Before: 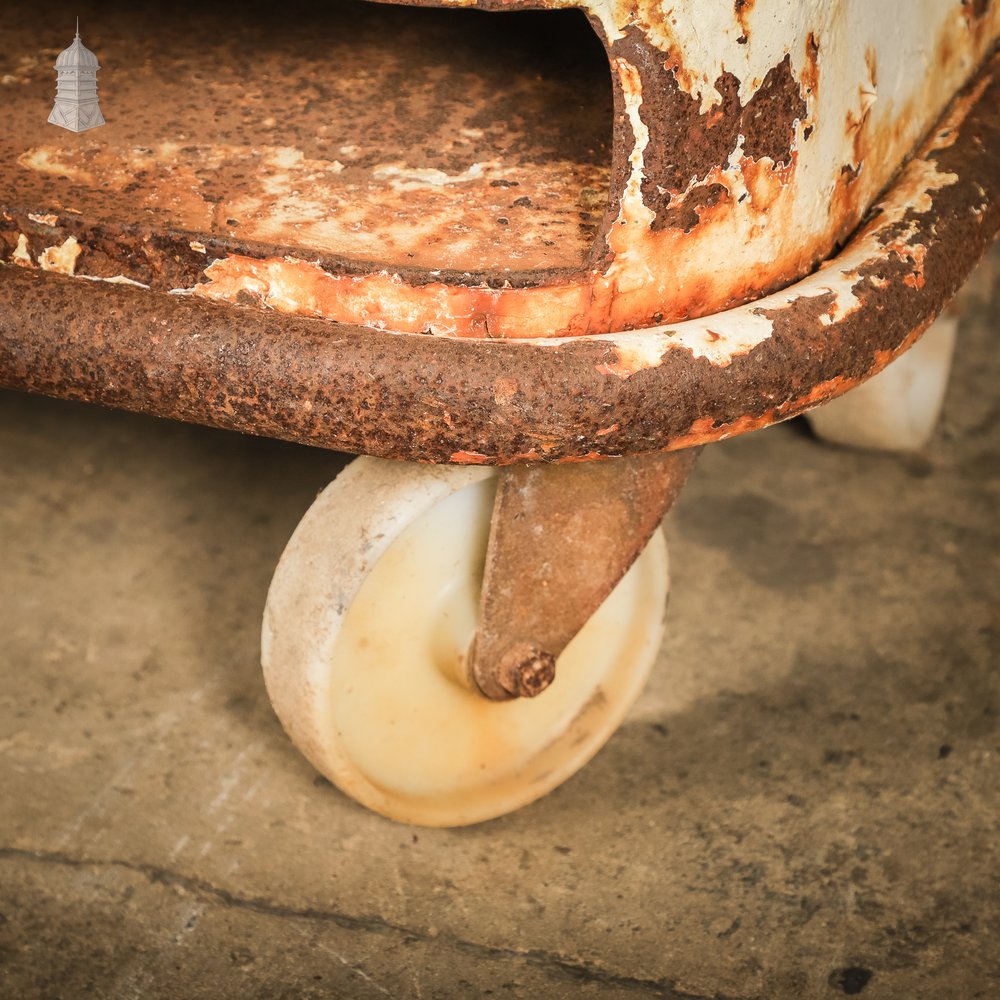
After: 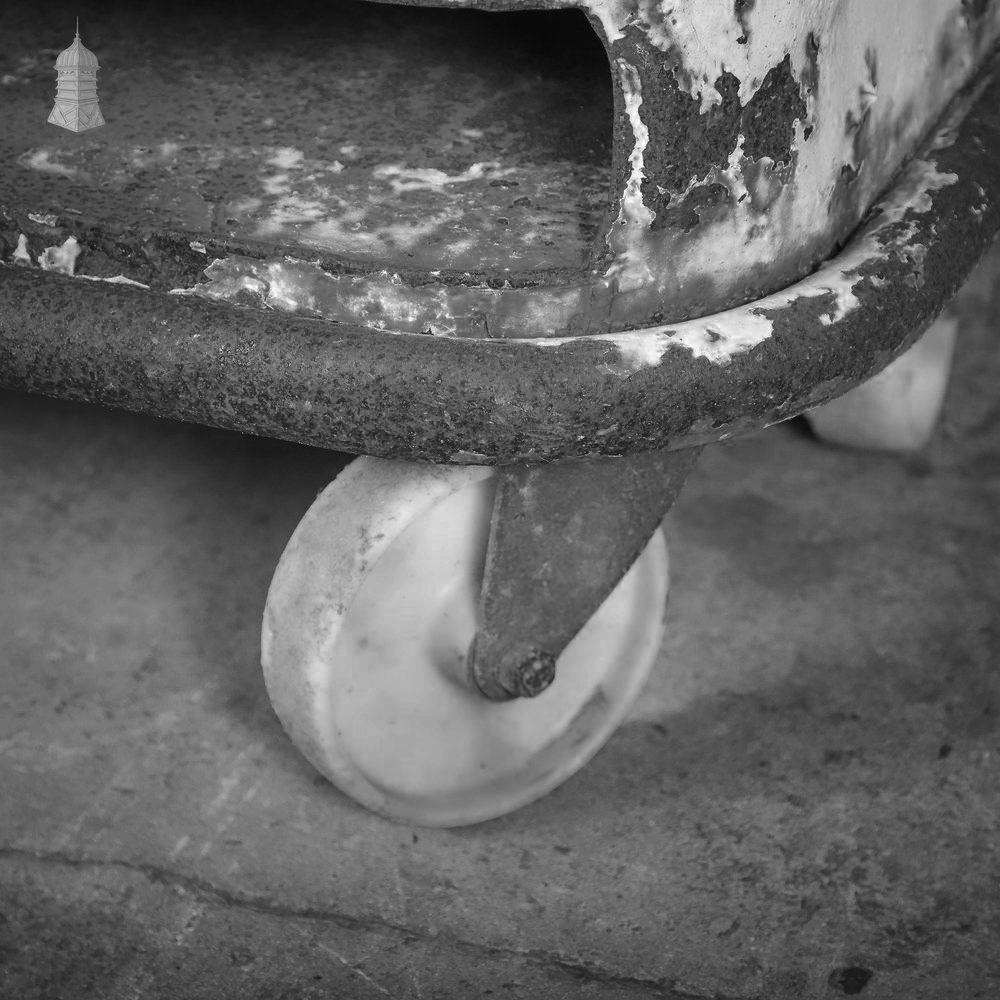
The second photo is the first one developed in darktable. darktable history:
tone equalizer: mask exposure compensation -0.515 EV
color zones: curves: ch0 [(0.002, 0.589) (0.107, 0.484) (0.146, 0.249) (0.217, 0.352) (0.309, 0.525) (0.39, 0.404) (0.455, 0.169) (0.597, 0.055) (0.724, 0.212) (0.775, 0.691) (0.869, 0.571) (1, 0.587)]; ch1 [(0, 0) (0.143, 0) (0.286, 0) (0.429, 0) (0.571, 0) (0.714, 0) (0.857, 0)]
